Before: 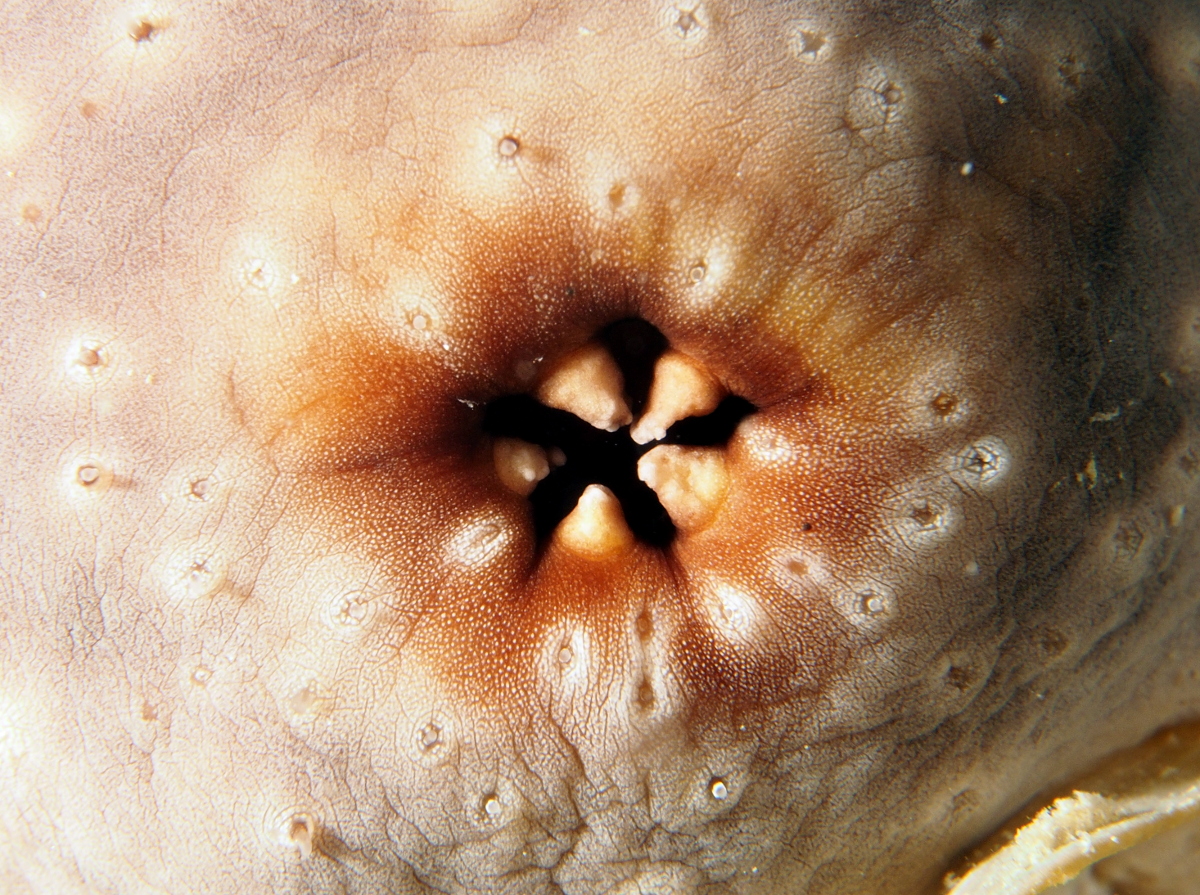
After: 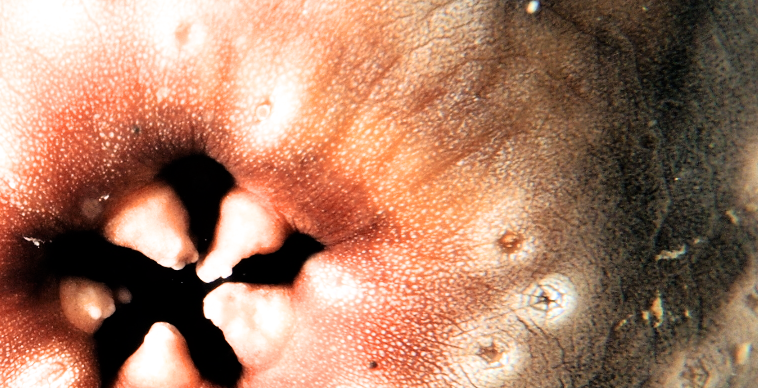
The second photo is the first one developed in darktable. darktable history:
color zones: curves: ch1 [(0, 0.455) (0.063, 0.455) (0.286, 0.495) (0.429, 0.5) (0.571, 0.5) (0.714, 0.5) (0.857, 0.5) (1, 0.455)]; ch2 [(0, 0.532) (0.063, 0.521) (0.233, 0.447) (0.429, 0.489) (0.571, 0.5) (0.714, 0.5) (0.857, 0.5) (1, 0.532)]
crop: left 36.197%, top 18.2%, right 0.599%, bottom 38.446%
exposure: black level correction 0, exposure 1.44 EV, compensate highlight preservation false
filmic rgb: black relative exposure -8.01 EV, white relative exposure 4.05 EV, hardness 4.14, contrast 1.371, color science v6 (2022)
